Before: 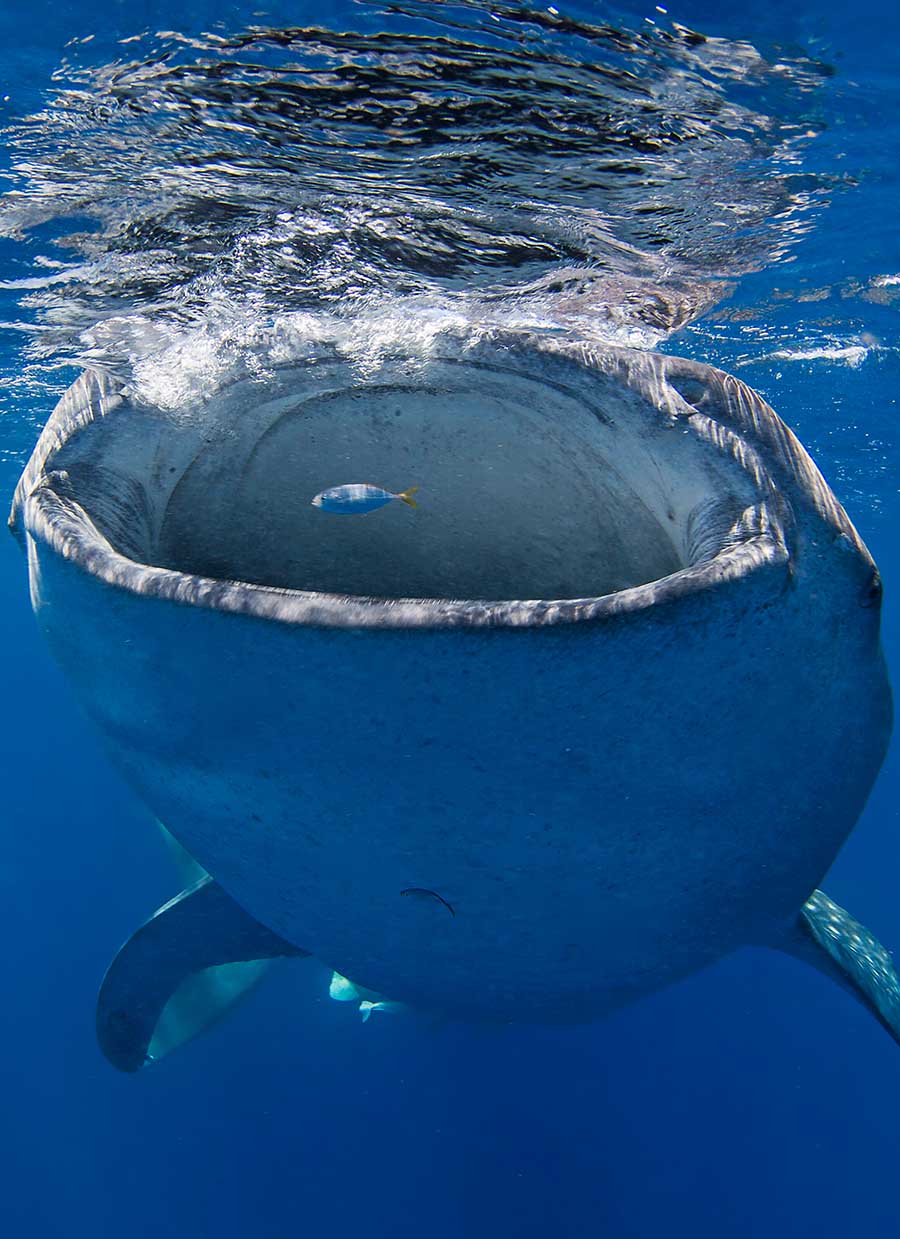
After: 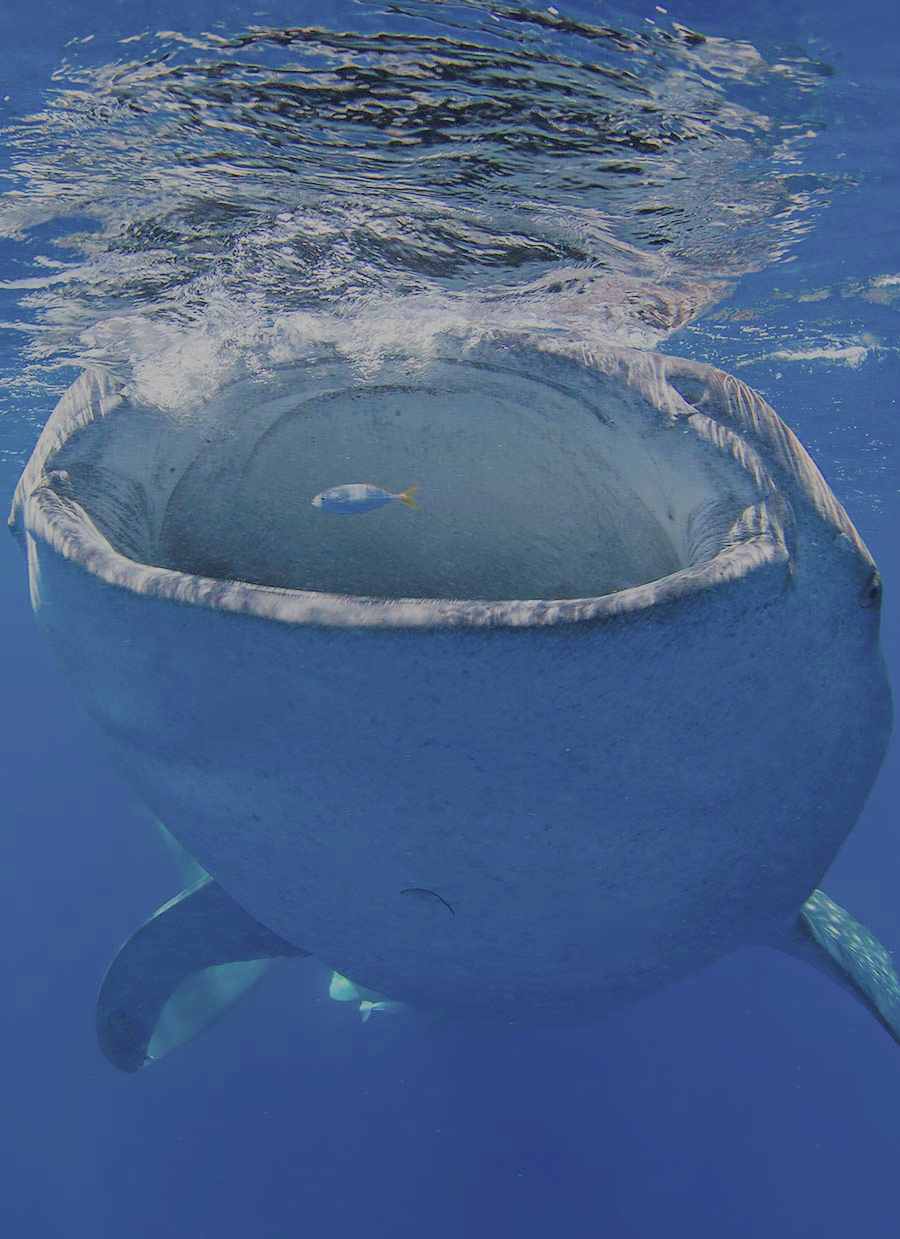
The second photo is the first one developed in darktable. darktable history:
filmic rgb: black relative exposure -15.86 EV, white relative exposure 7.97 EV, hardness 4.1, latitude 49.16%, contrast 0.512
exposure: black level correction 0, exposure 0.702 EV, compensate highlight preservation false
